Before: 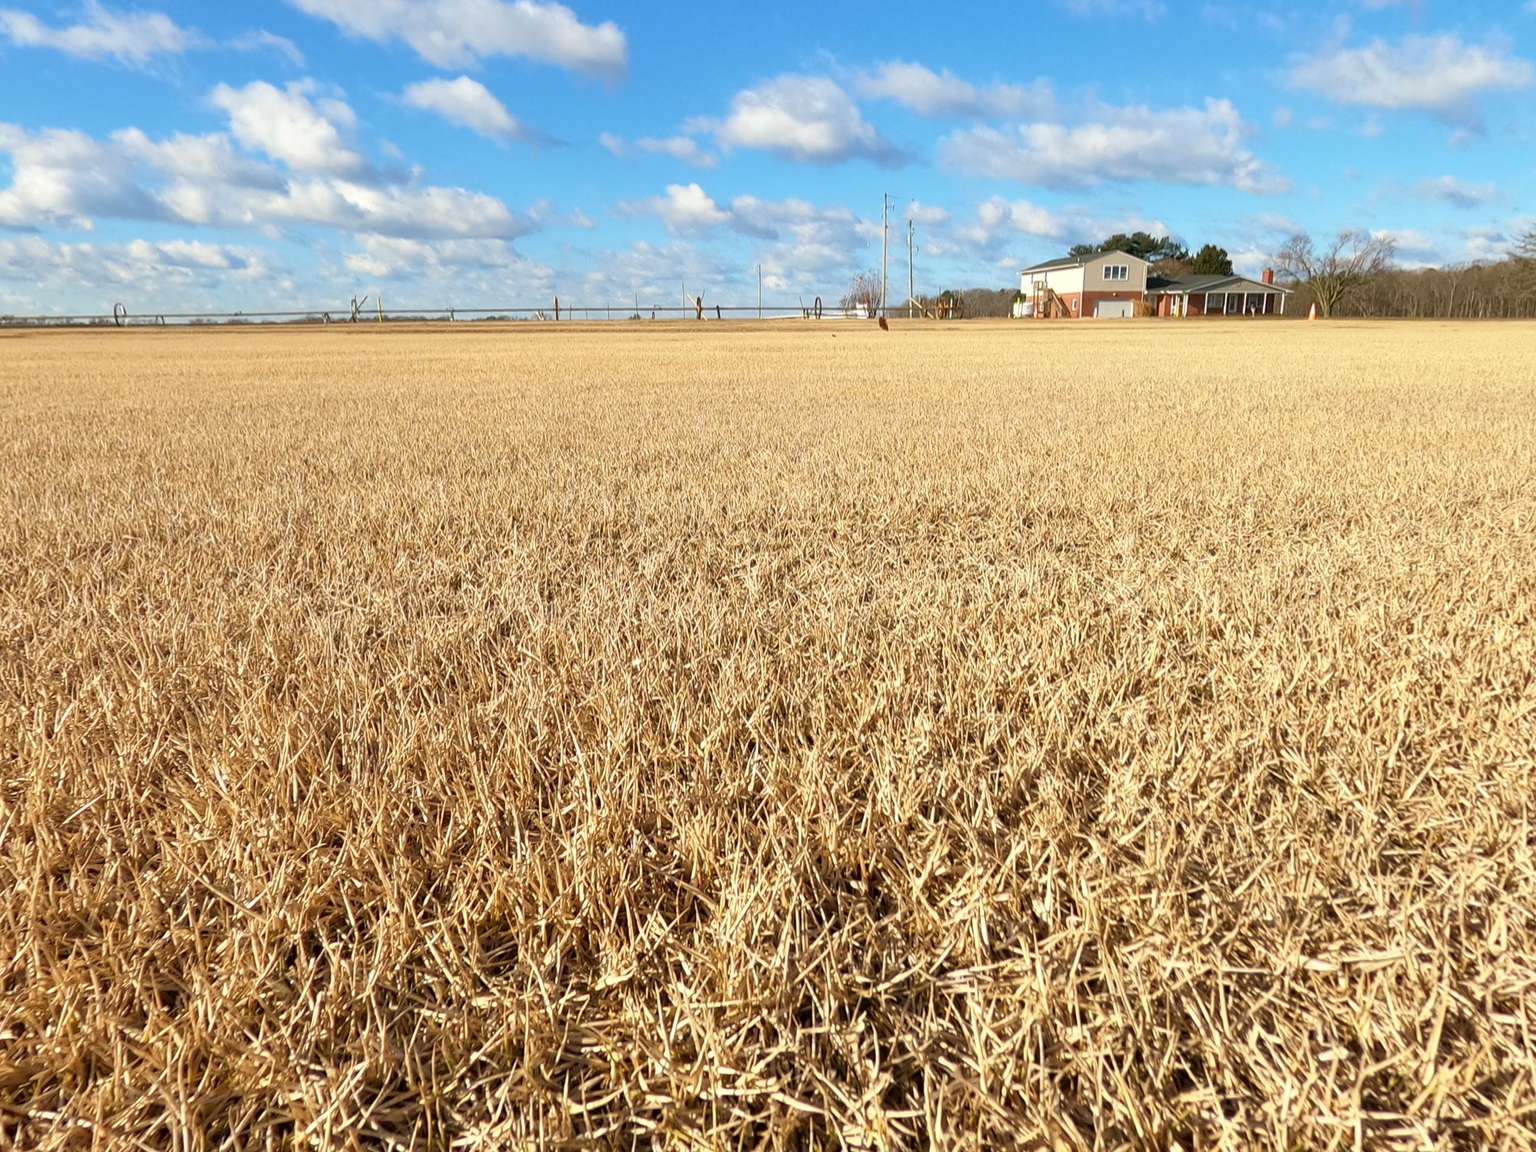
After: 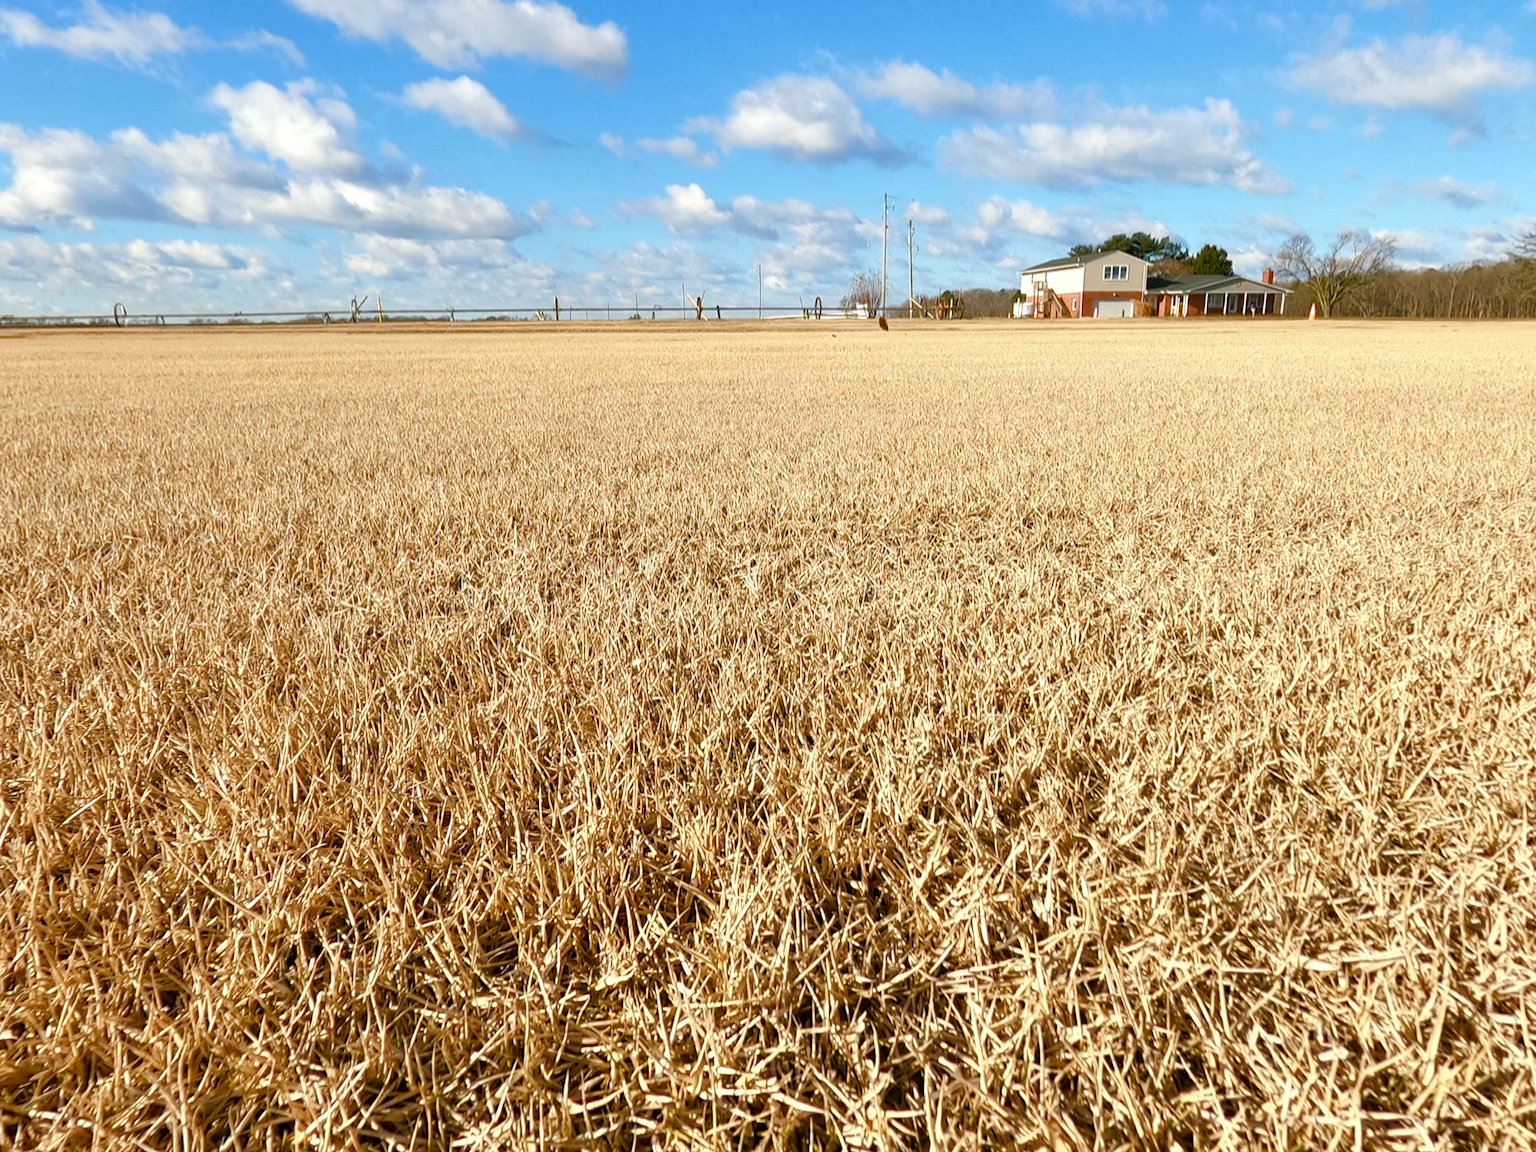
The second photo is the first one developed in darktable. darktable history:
color balance rgb: linear chroma grading › global chroma 9.94%, perceptual saturation grading › global saturation 20%, perceptual saturation grading › highlights -49.815%, perceptual saturation grading › shadows 24.249%, global vibrance 11.478%, contrast 4.754%
